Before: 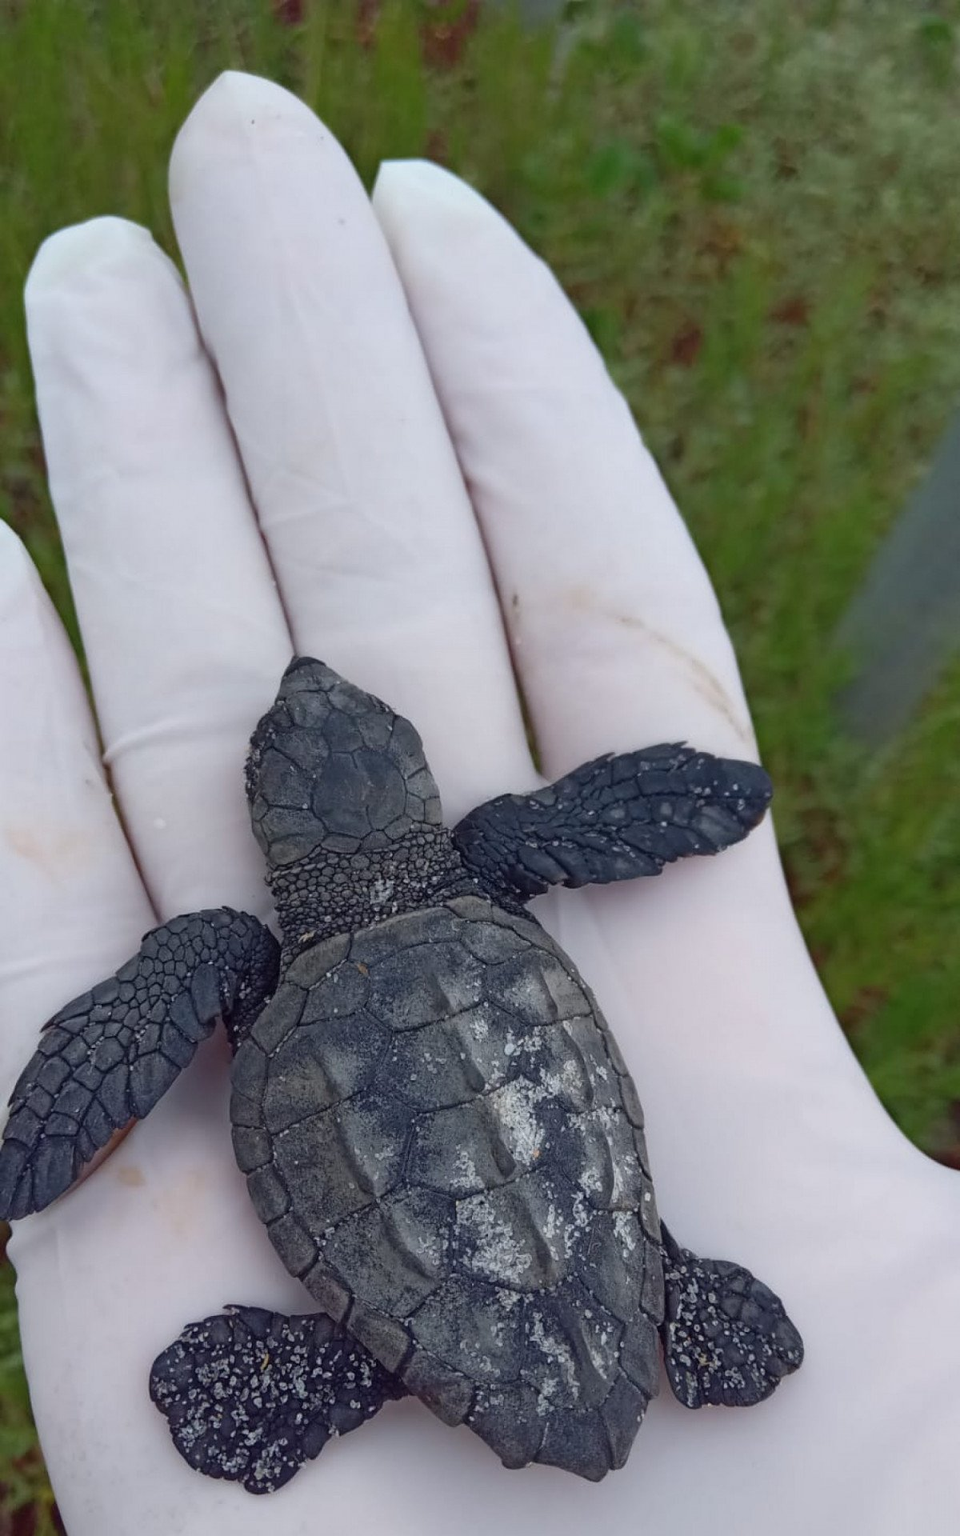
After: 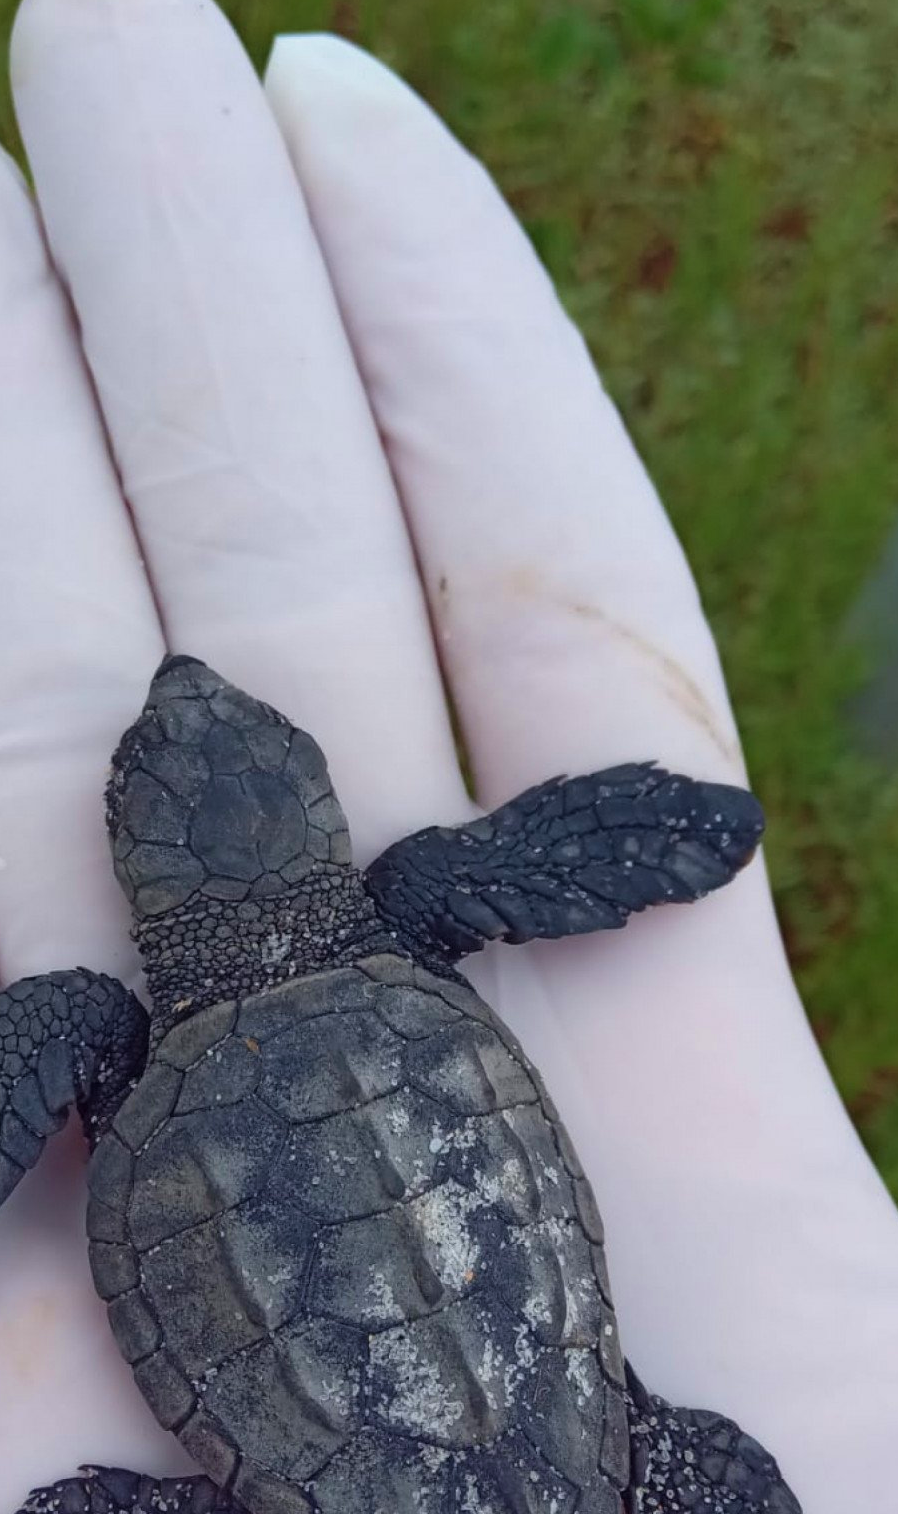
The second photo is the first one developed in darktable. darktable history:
crop: left 16.768%, top 8.653%, right 8.362%, bottom 12.485%
velvia: on, module defaults
